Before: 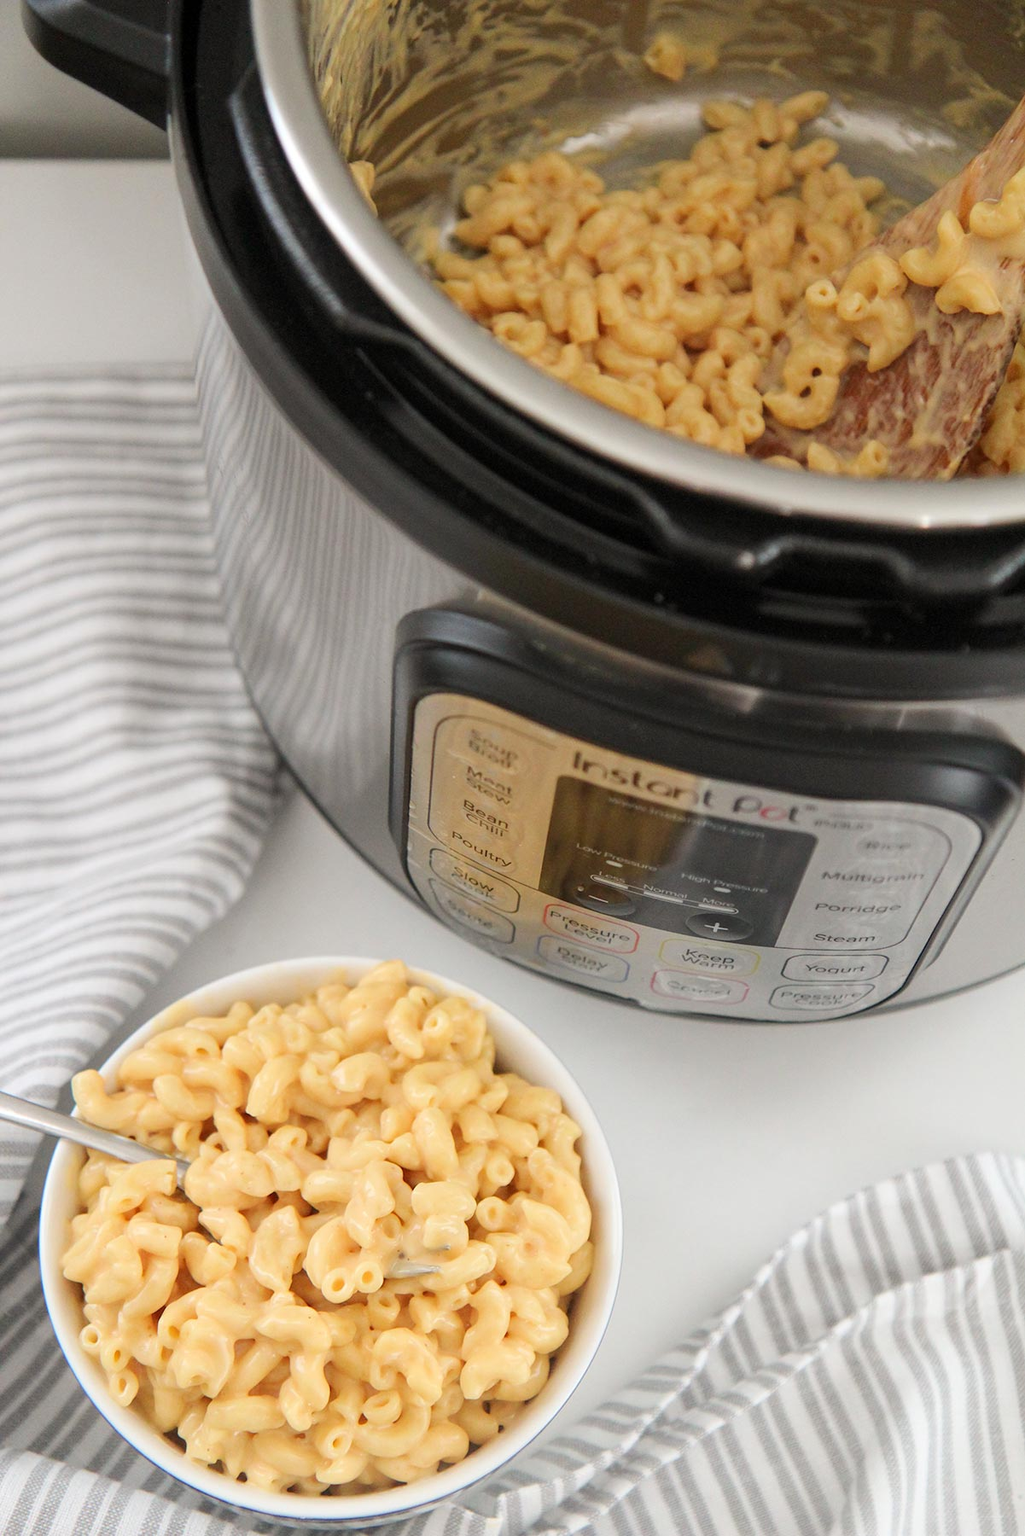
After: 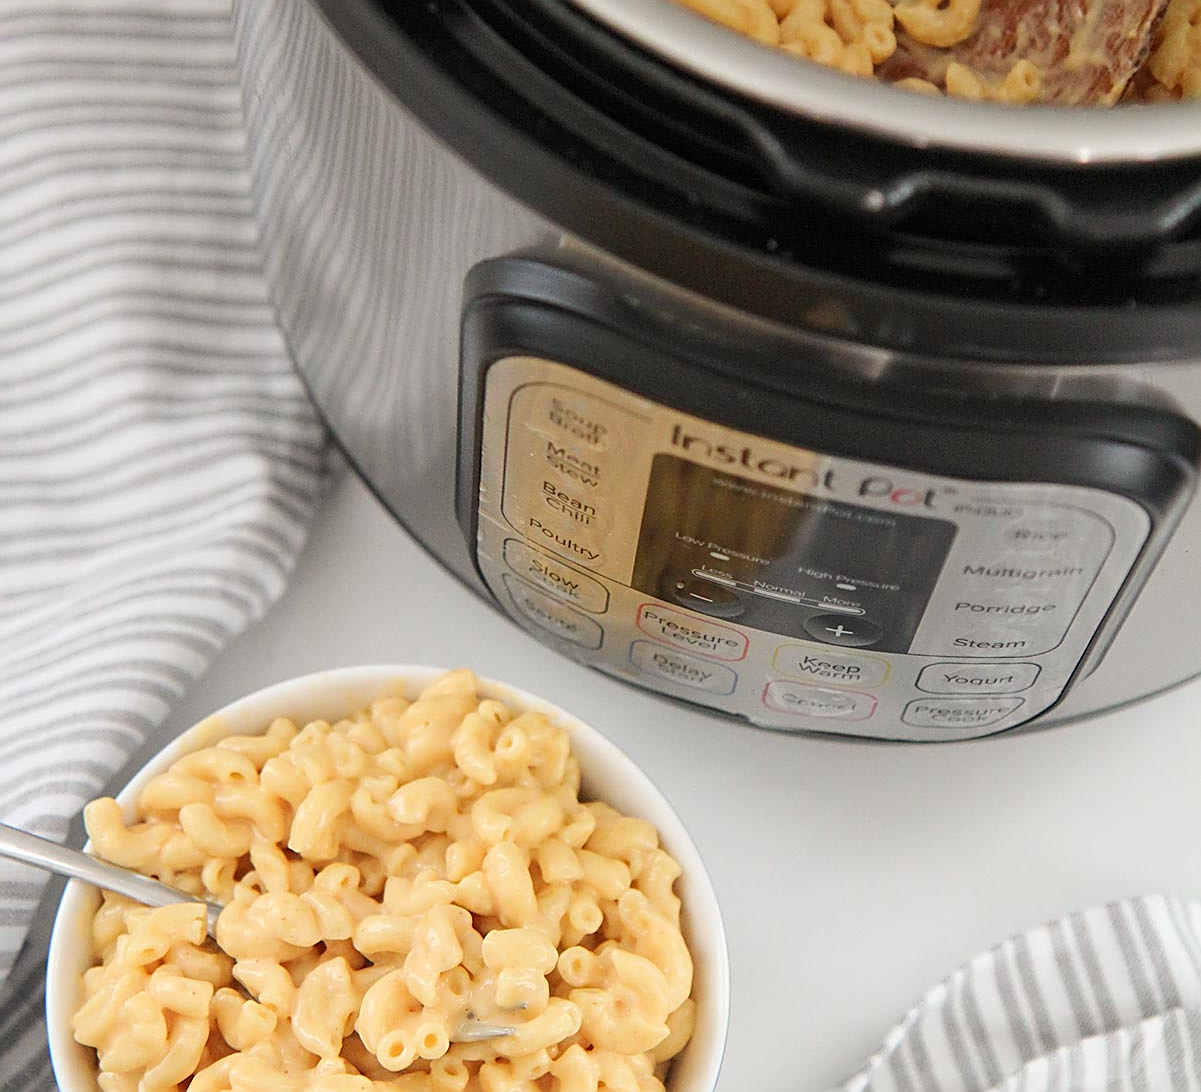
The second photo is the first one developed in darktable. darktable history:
crop and rotate: top 25.357%, bottom 13.942%
sharpen: on, module defaults
